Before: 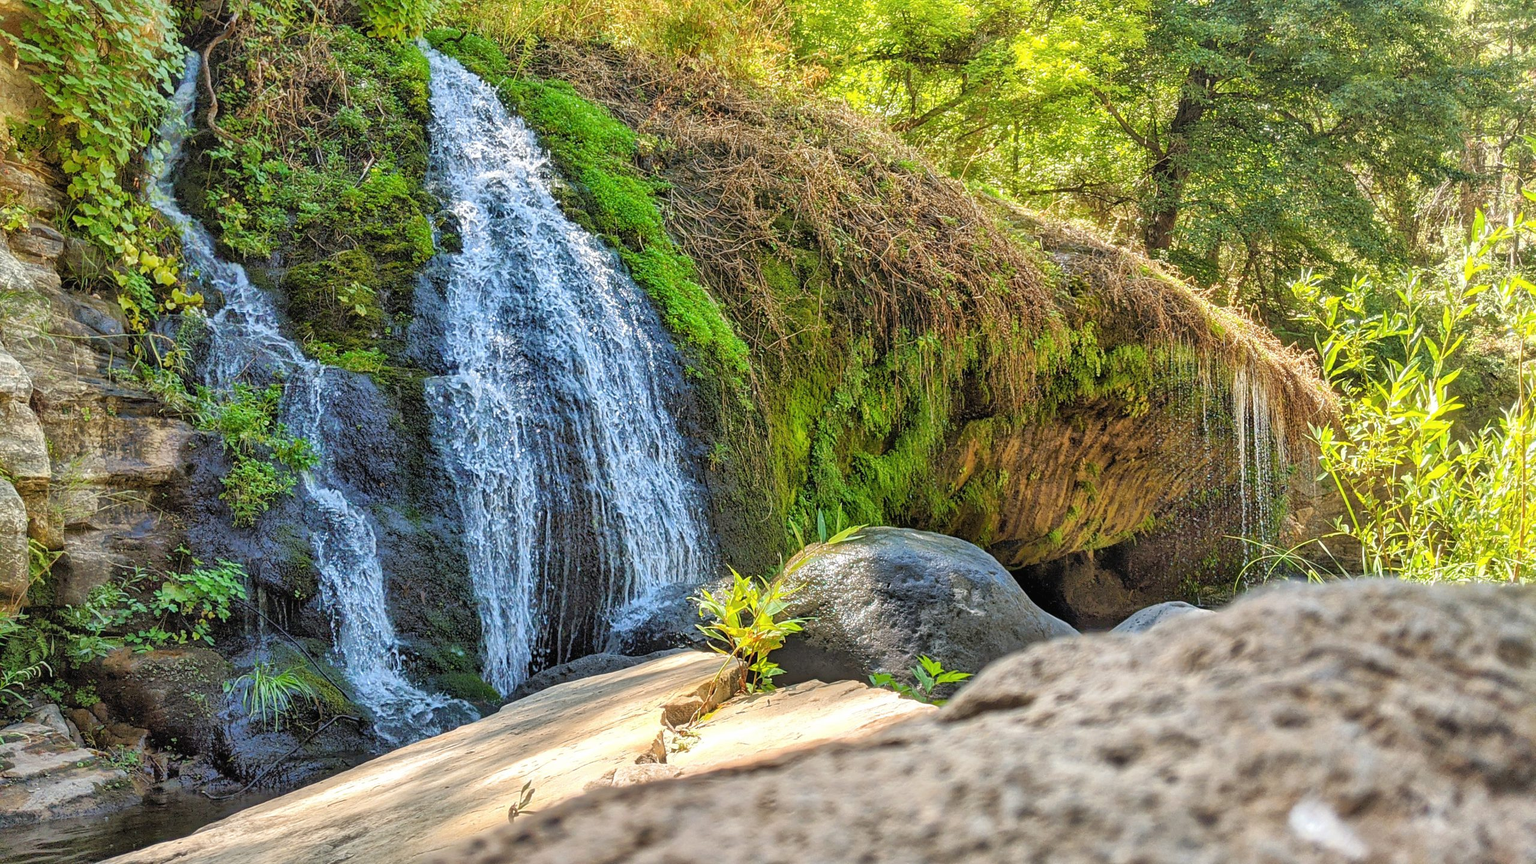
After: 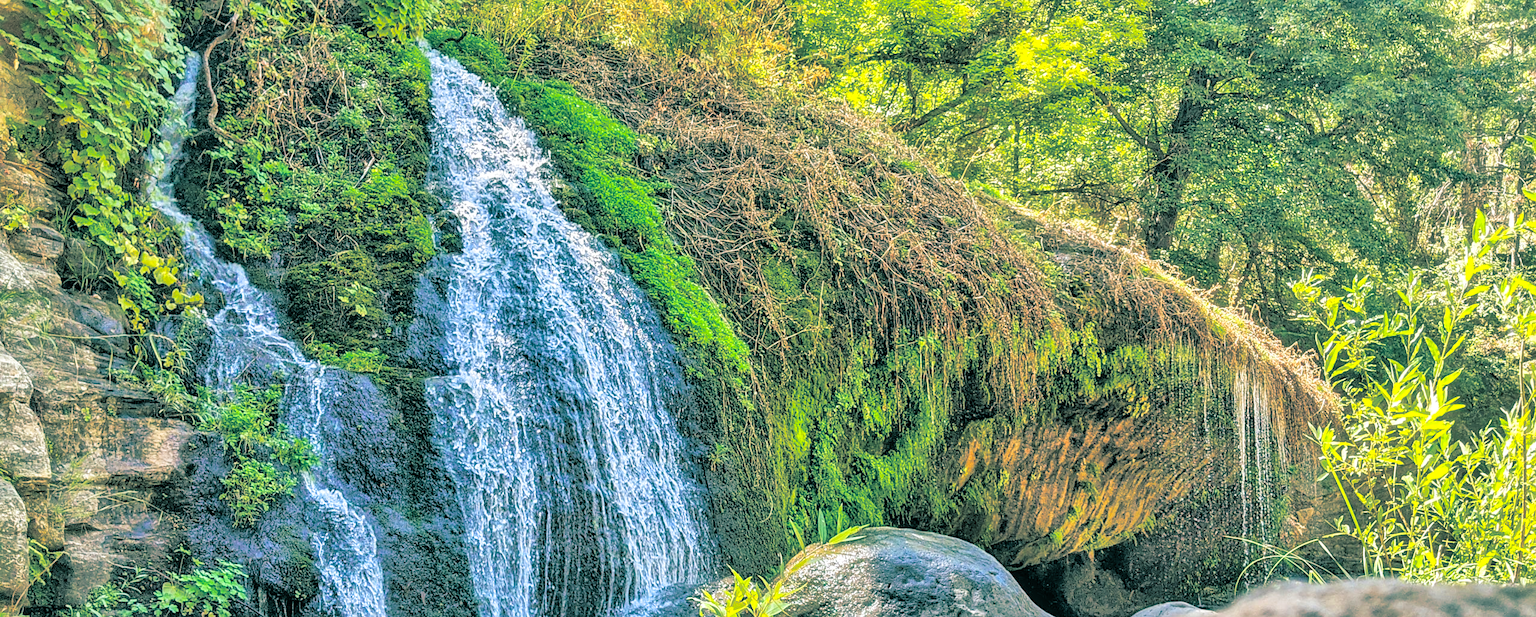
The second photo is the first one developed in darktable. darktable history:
shadows and highlights: shadows 49, highlights -41, soften with gaussian
local contrast: on, module defaults
split-toning: shadows › hue 183.6°, shadows › saturation 0.52, highlights › hue 0°, highlights › saturation 0
tone equalizer: -8 EV 0.001 EV, -7 EV -0.004 EV, -6 EV 0.009 EV, -5 EV 0.032 EV, -4 EV 0.276 EV, -3 EV 0.644 EV, -2 EV 0.584 EV, -1 EV 0.187 EV, +0 EV 0.024 EV
sharpen: amount 0.2
crop: bottom 28.576%
contrast brightness saturation: contrast 0.07, brightness 0.08, saturation 0.18
